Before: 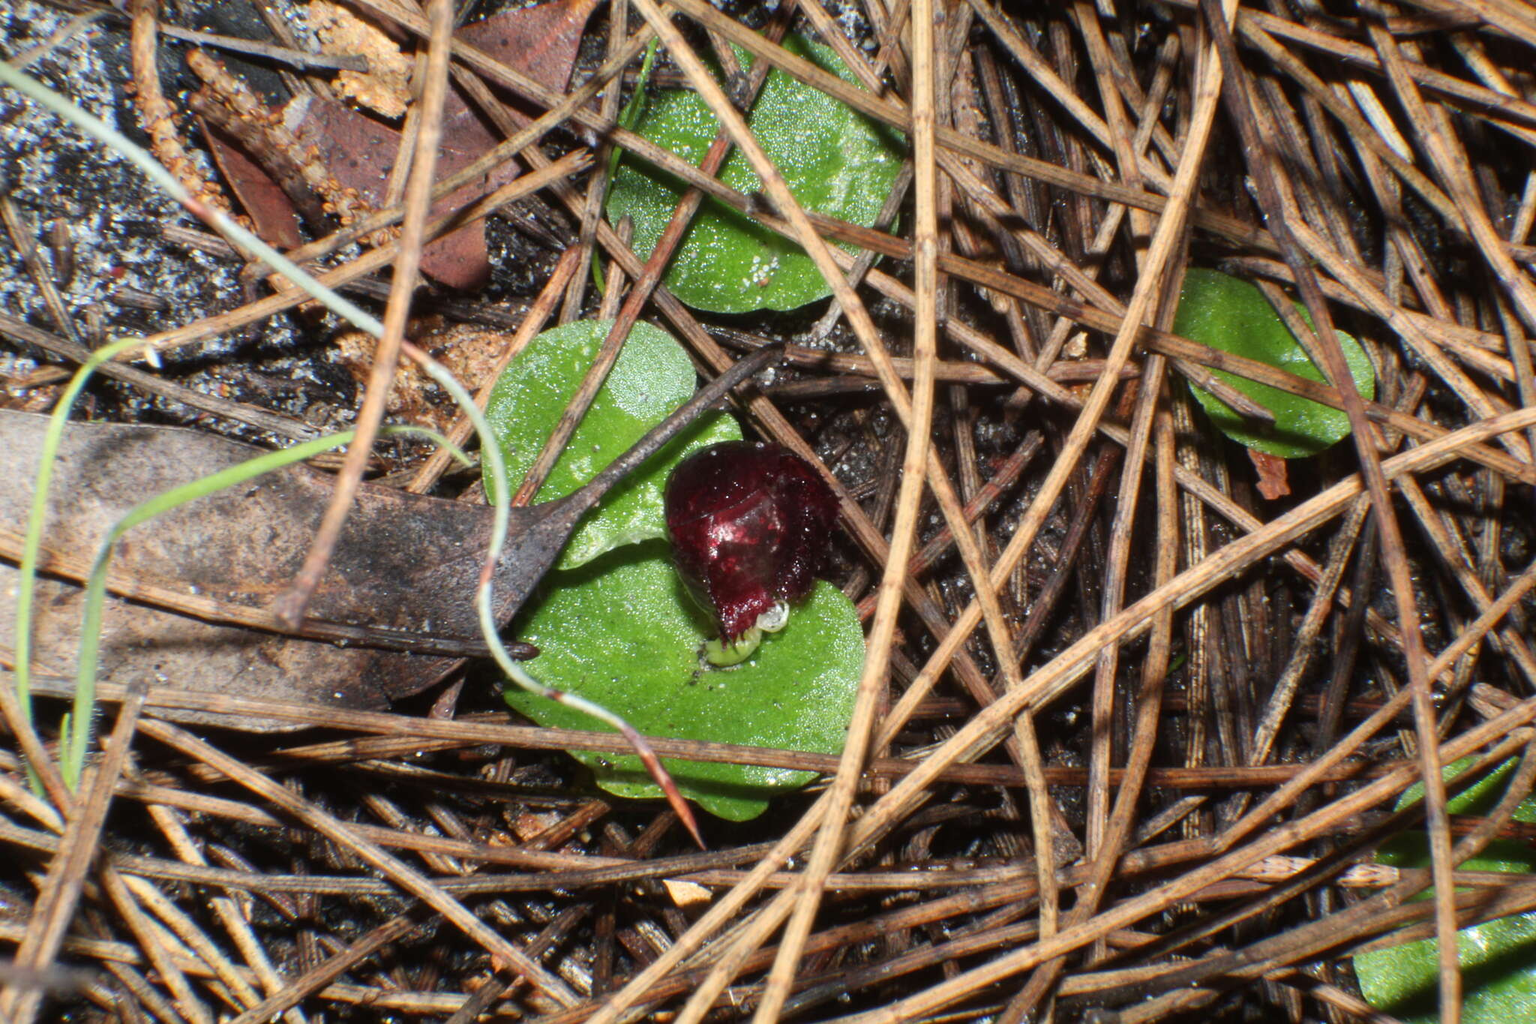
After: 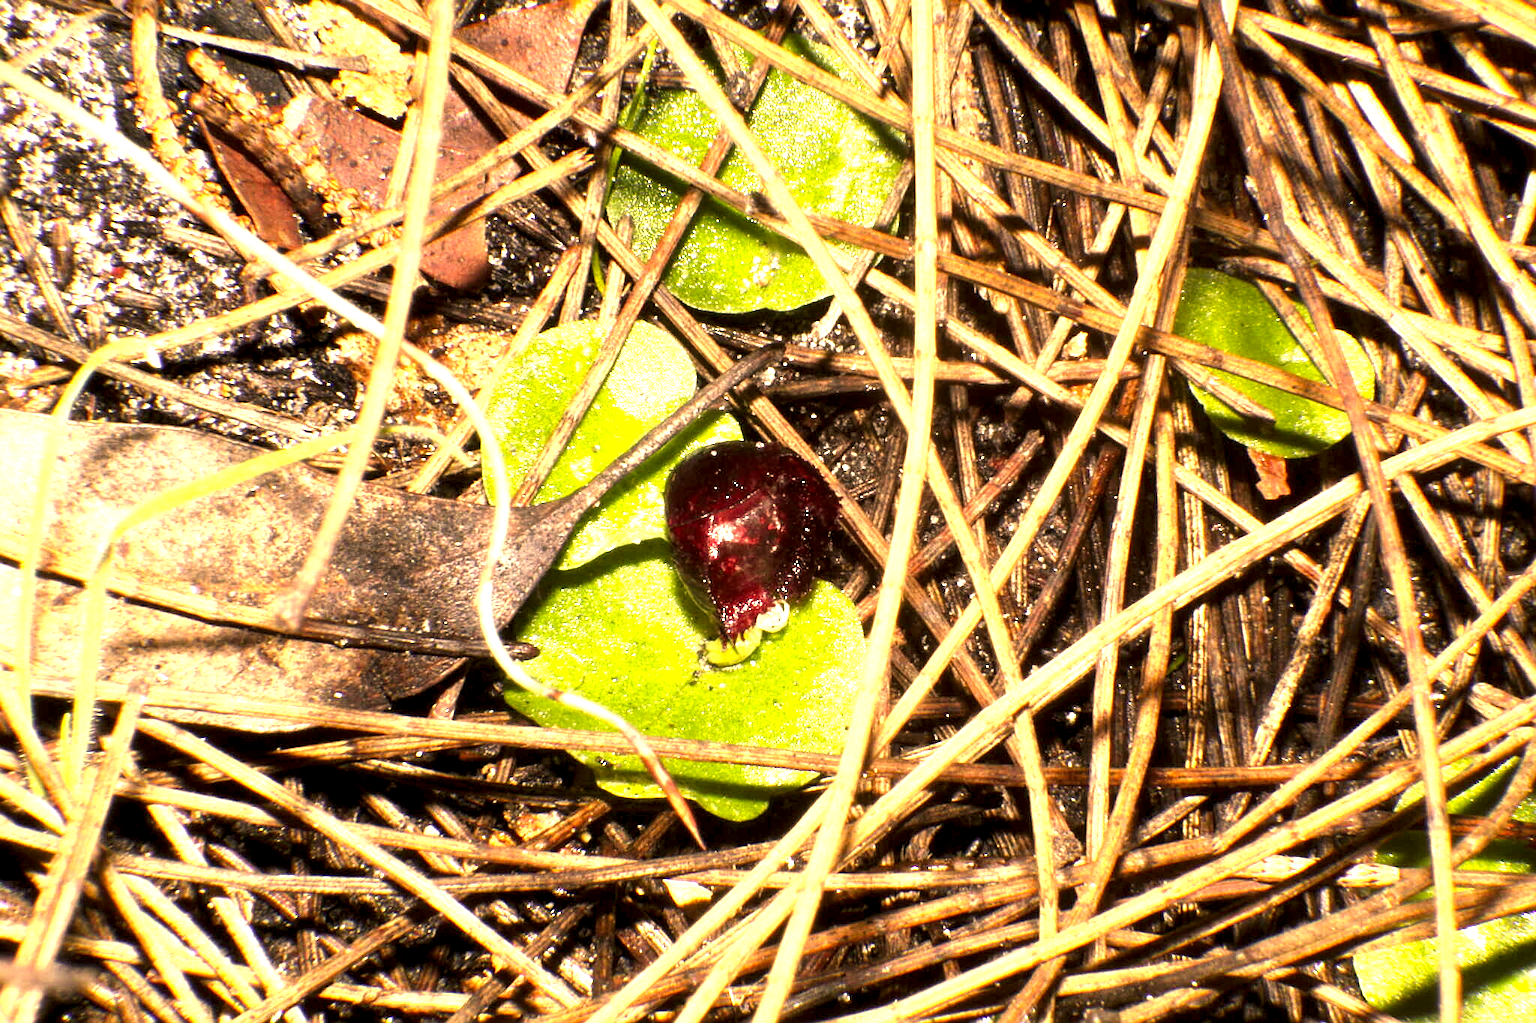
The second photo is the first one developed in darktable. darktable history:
local contrast: highlights 213%, shadows 120%, detail 139%, midtone range 0.259
exposure: black level correction 0, exposure 1.101 EV, compensate highlight preservation false
sharpen: on, module defaults
color correction: highlights a* 18.32, highlights b* 35.05, shadows a* 1.34, shadows b* 6.03, saturation 1.02
